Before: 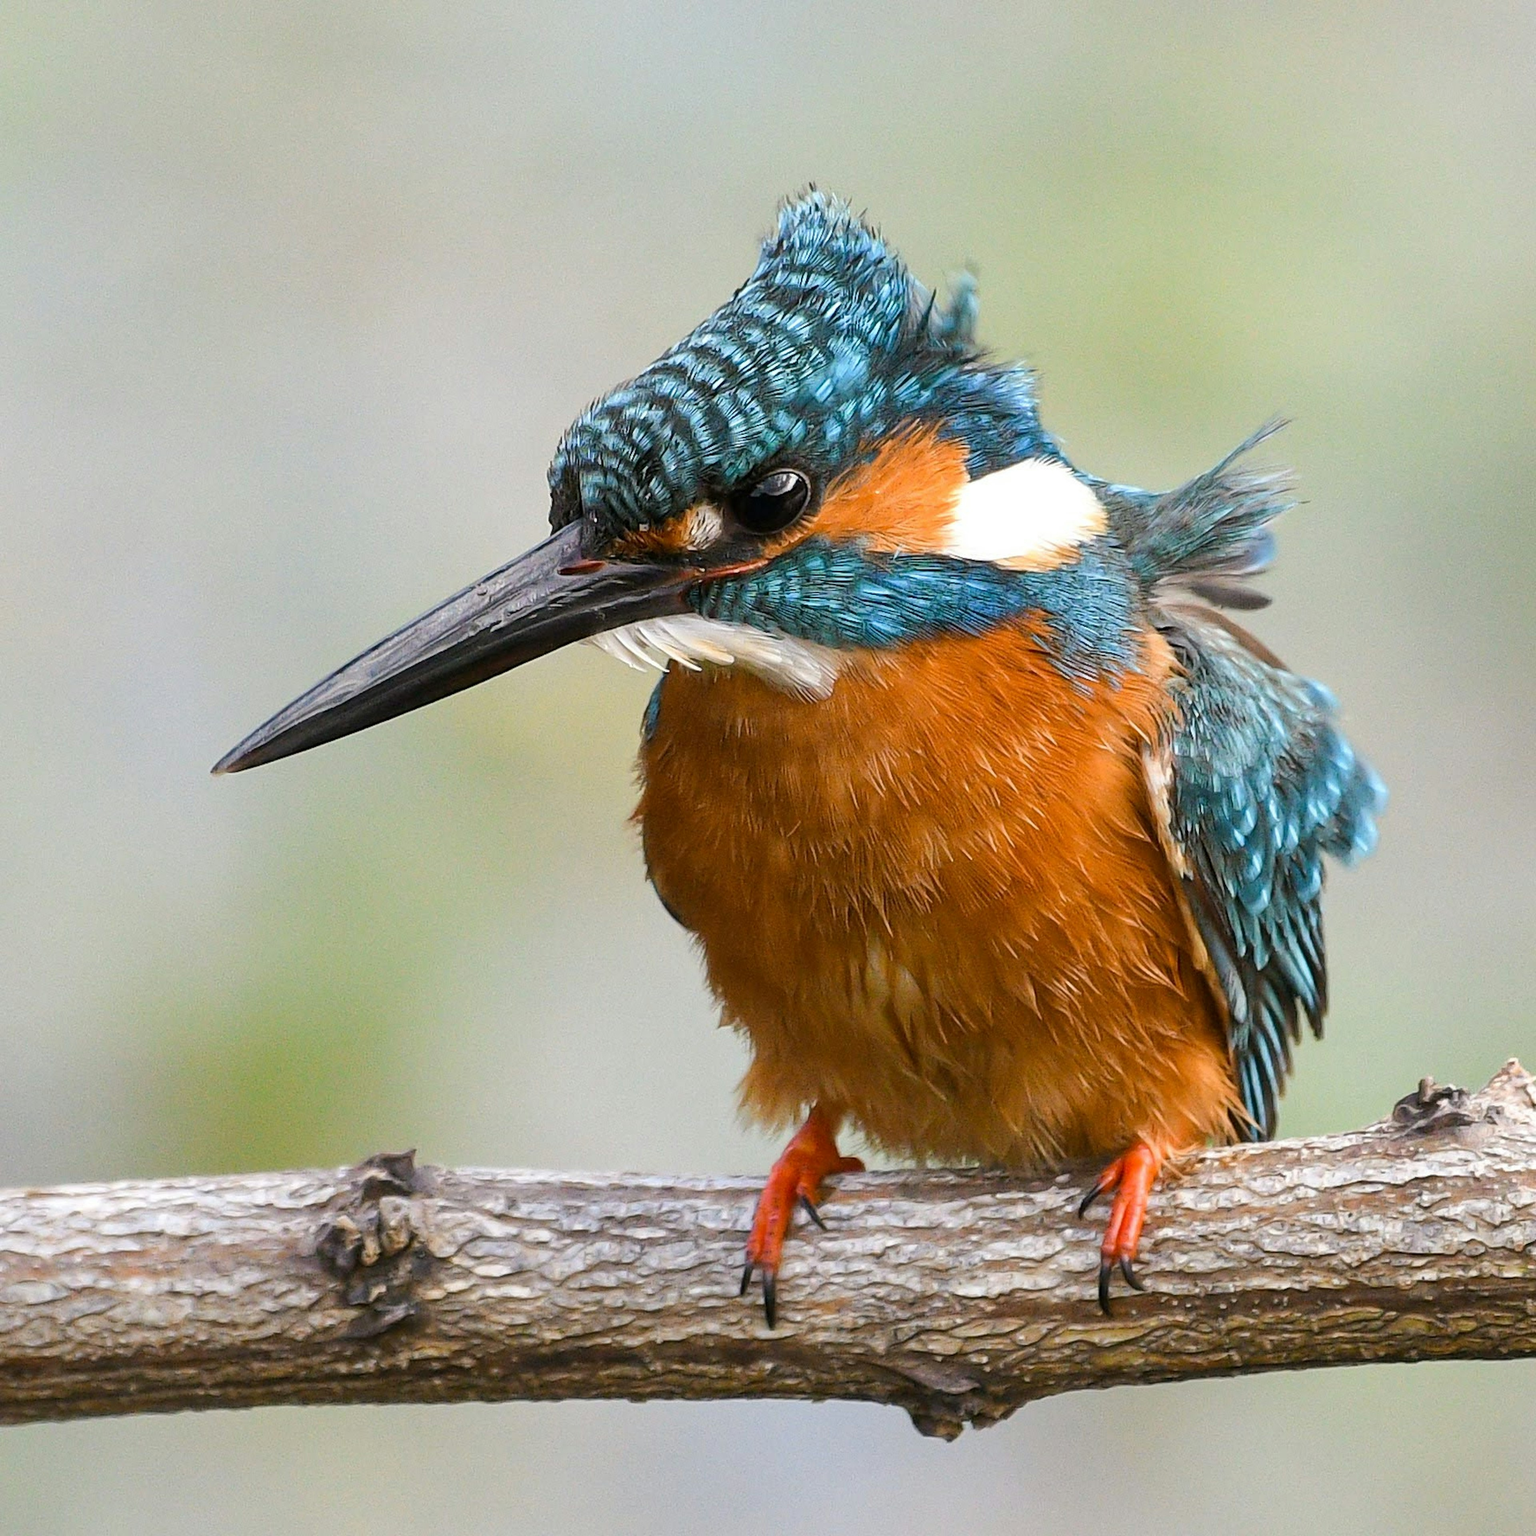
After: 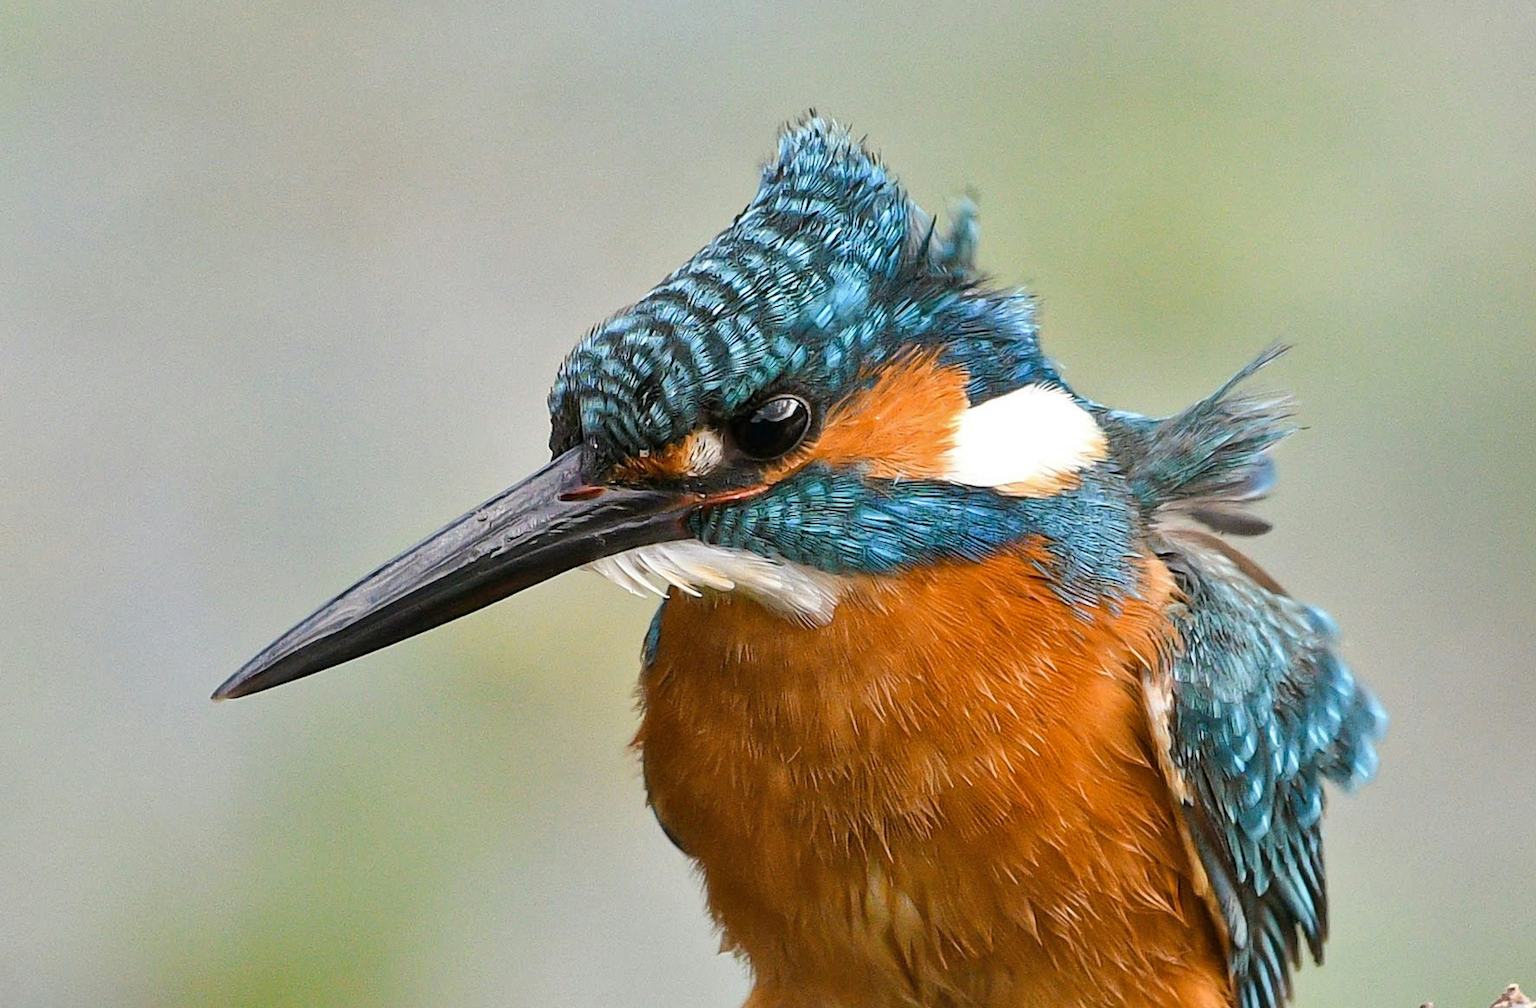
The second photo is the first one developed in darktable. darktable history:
shadows and highlights: shadows 49, highlights -41, soften with gaussian
crop and rotate: top 4.848%, bottom 29.503%
